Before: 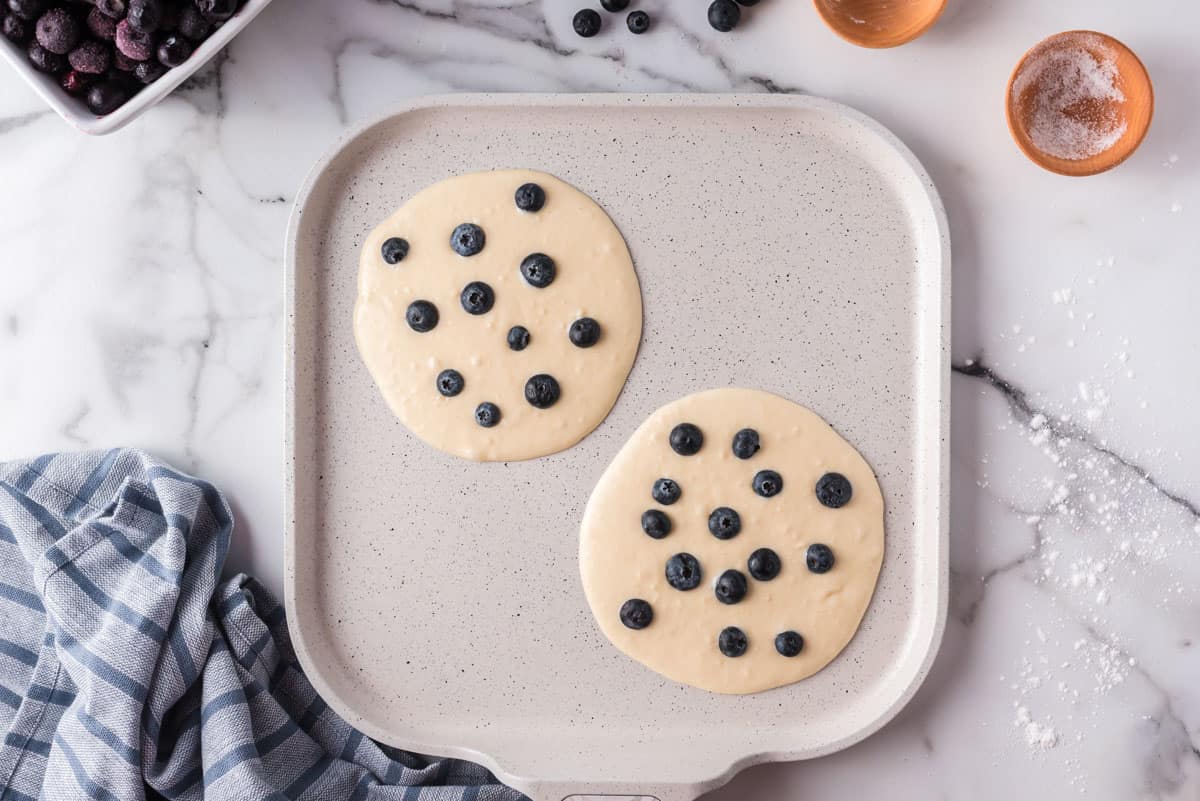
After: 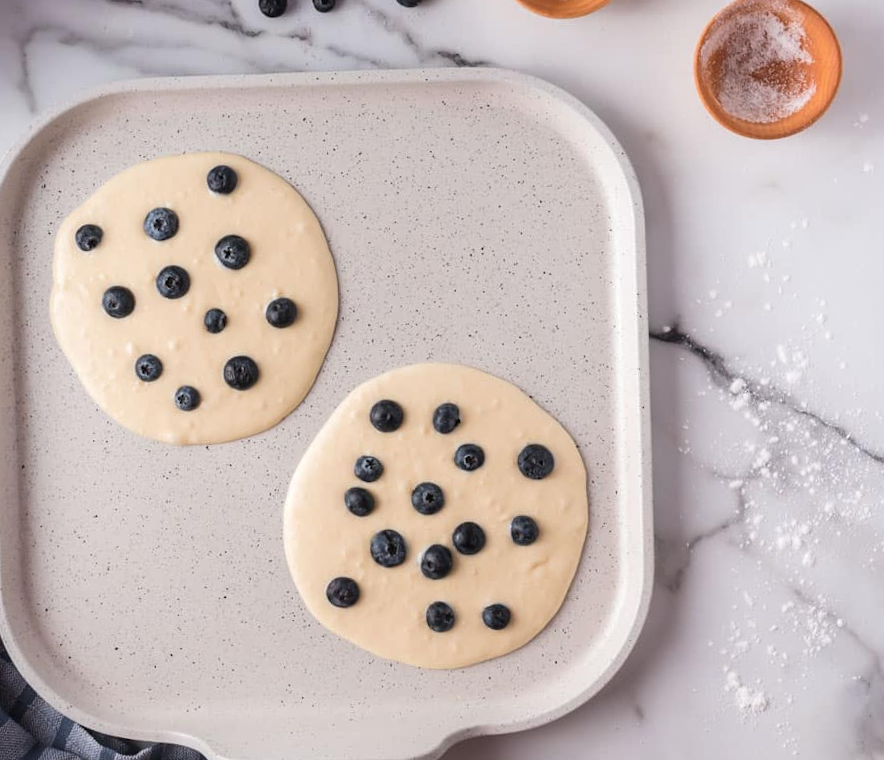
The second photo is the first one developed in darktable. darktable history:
crop and rotate: left 24.6%
rotate and perspective: rotation -2°, crop left 0.022, crop right 0.978, crop top 0.049, crop bottom 0.951
